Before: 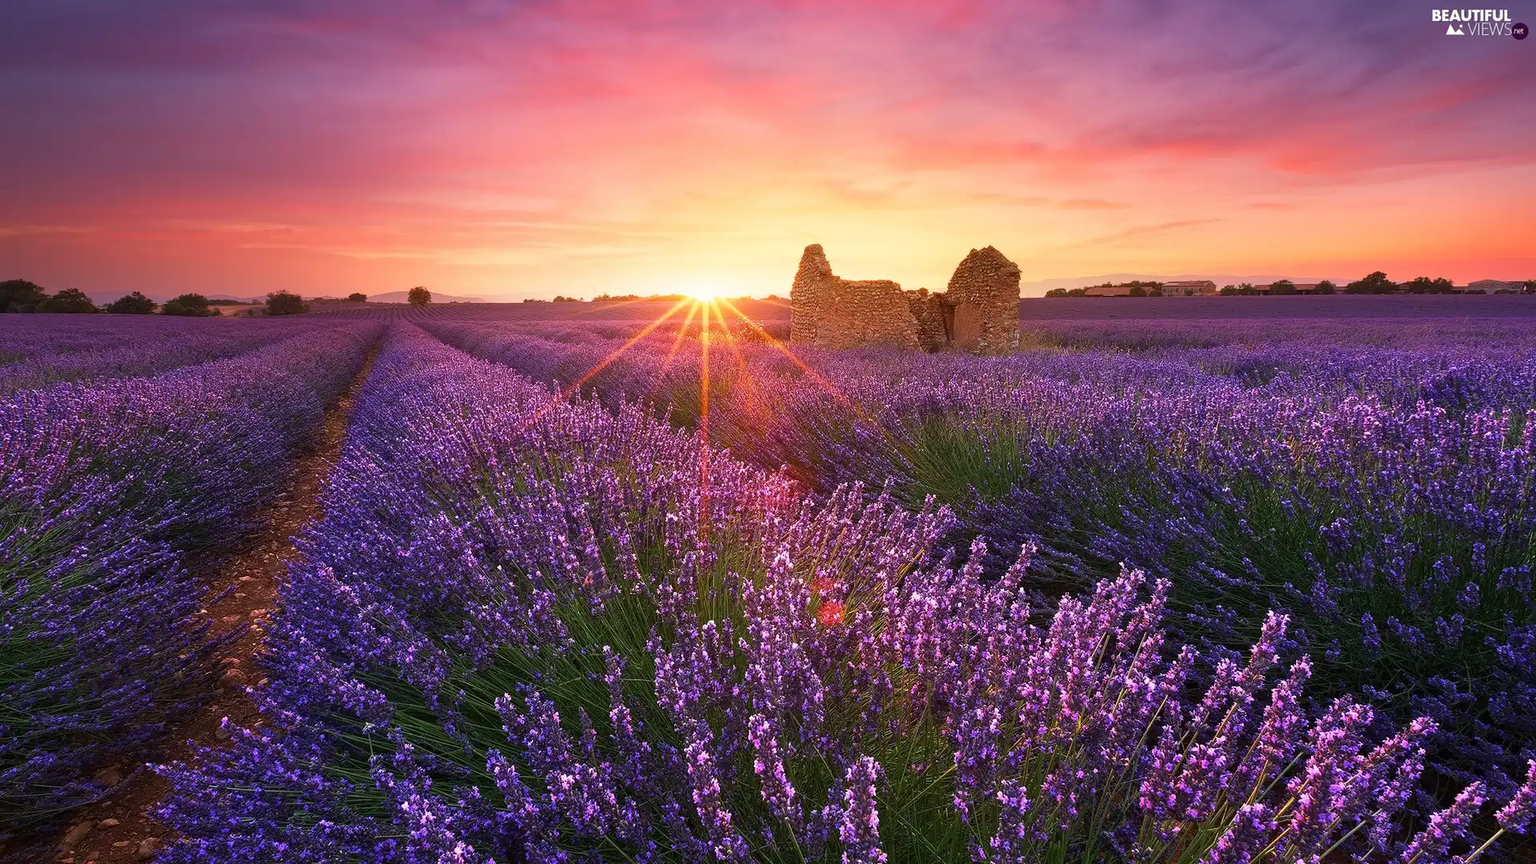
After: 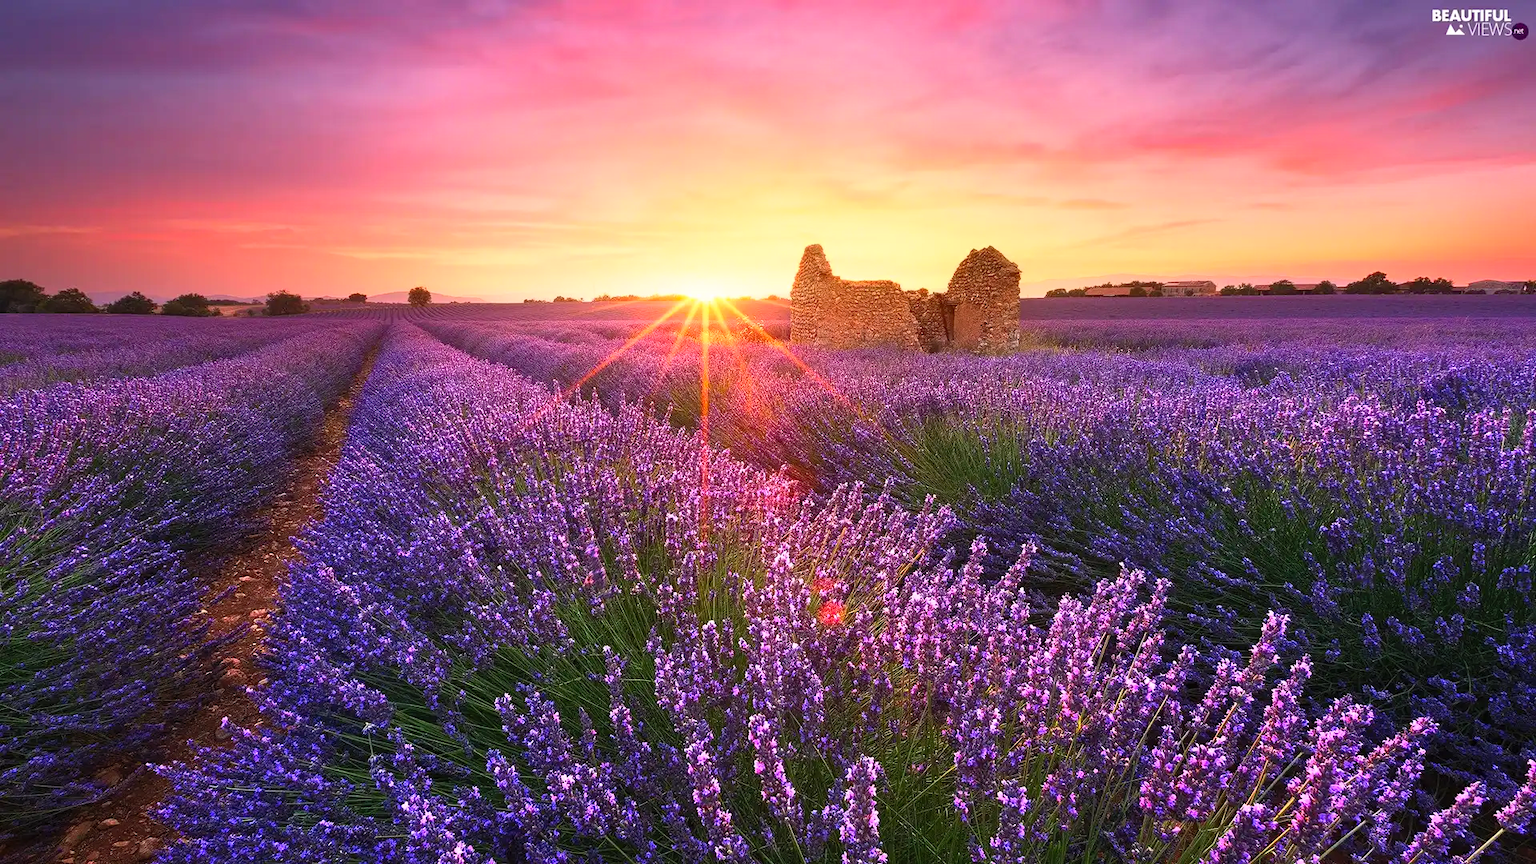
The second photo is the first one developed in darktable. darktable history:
contrast brightness saturation: contrast 0.201, brightness 0.159, saturation 0.226
